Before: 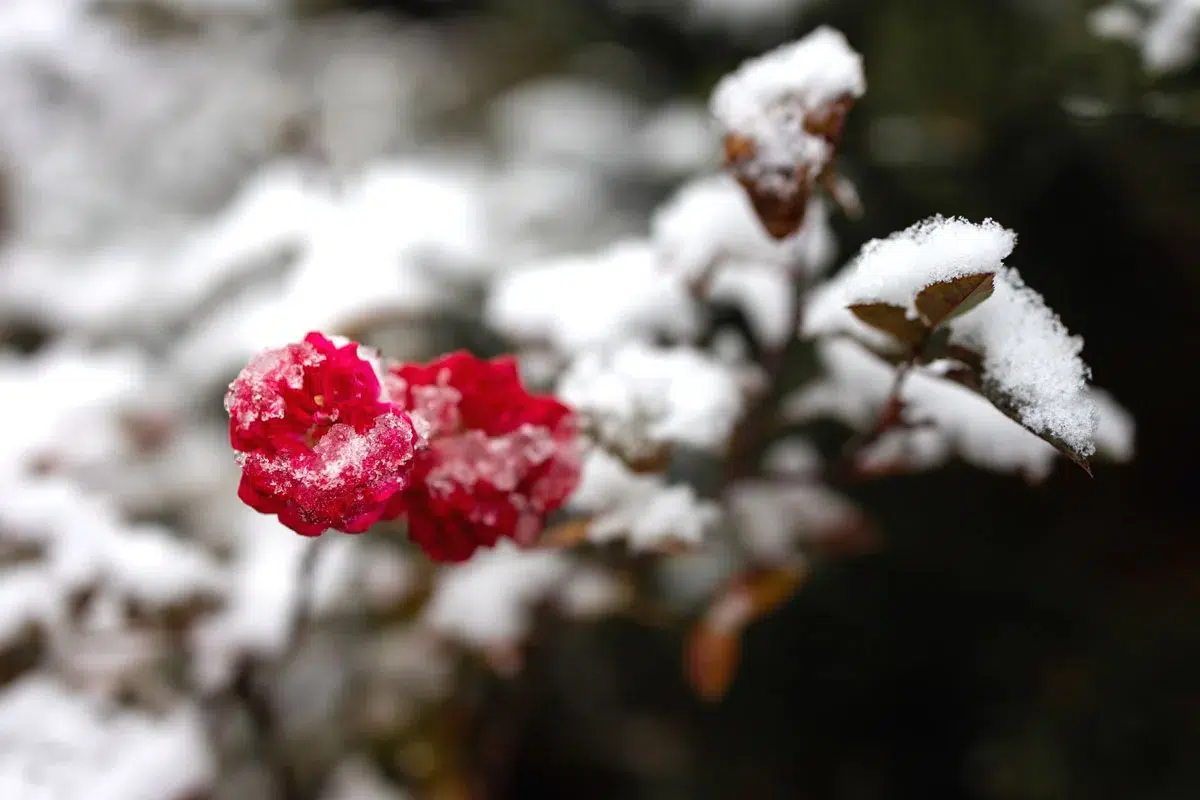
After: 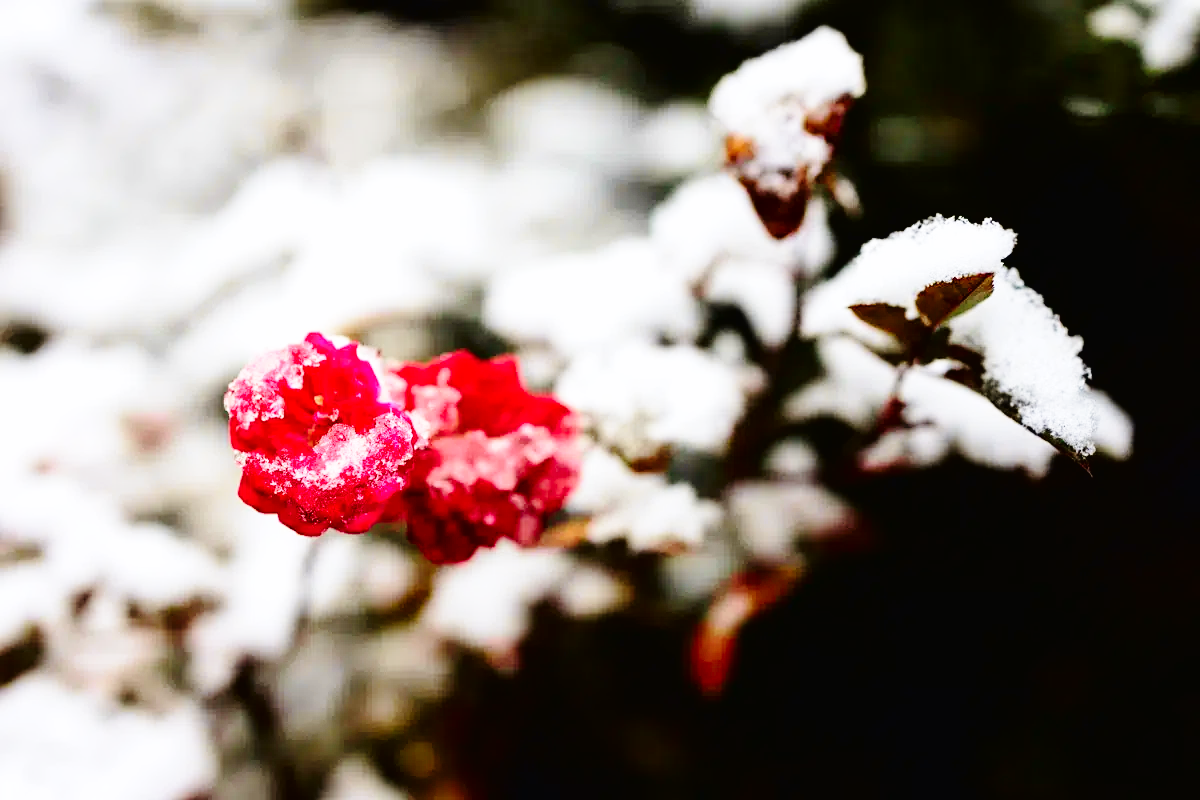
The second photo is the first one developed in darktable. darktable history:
tone curve: curves: ch0 [(0, 0.013) (0.054, 0.018) (0.205, 0.191) (0.289, 0.292) (0.39, 0.424) (0.493, 0.551) (0.666, 0.743) (0.795, 0.841) (1, 0.998)]; ch1 [(0, 0) (0.385, 0.343) (0.439, 0.415) (0.494, 0.495) (0.501, 0.501) (0.51, 0.509) (0.548, 0.554) (0.586, 0.601) (0.66, 0.687) (0.783, 0.804) (1, 1)]; ch2 [(0, 0) (0.304, 0.31) (0.403, 0.399) (0.441, 0.428) (0.47, 0.469) (0.498, 0.496) (0.524, 0.538) (0.566, 0.579) (0.633, 0.665) (0.7, 0.711) (1, 1)], color space Lab, independent channels, preserve colors none
base curve: curves: ch0 [(0, 0) (0.04, 0.03) (0.133, 0.232) (0.448, 0.748) (0.843, 0.968) (1, 1)], preserve colors none
contrast brightness saturation: contrast 0.08, saturation 0.02
